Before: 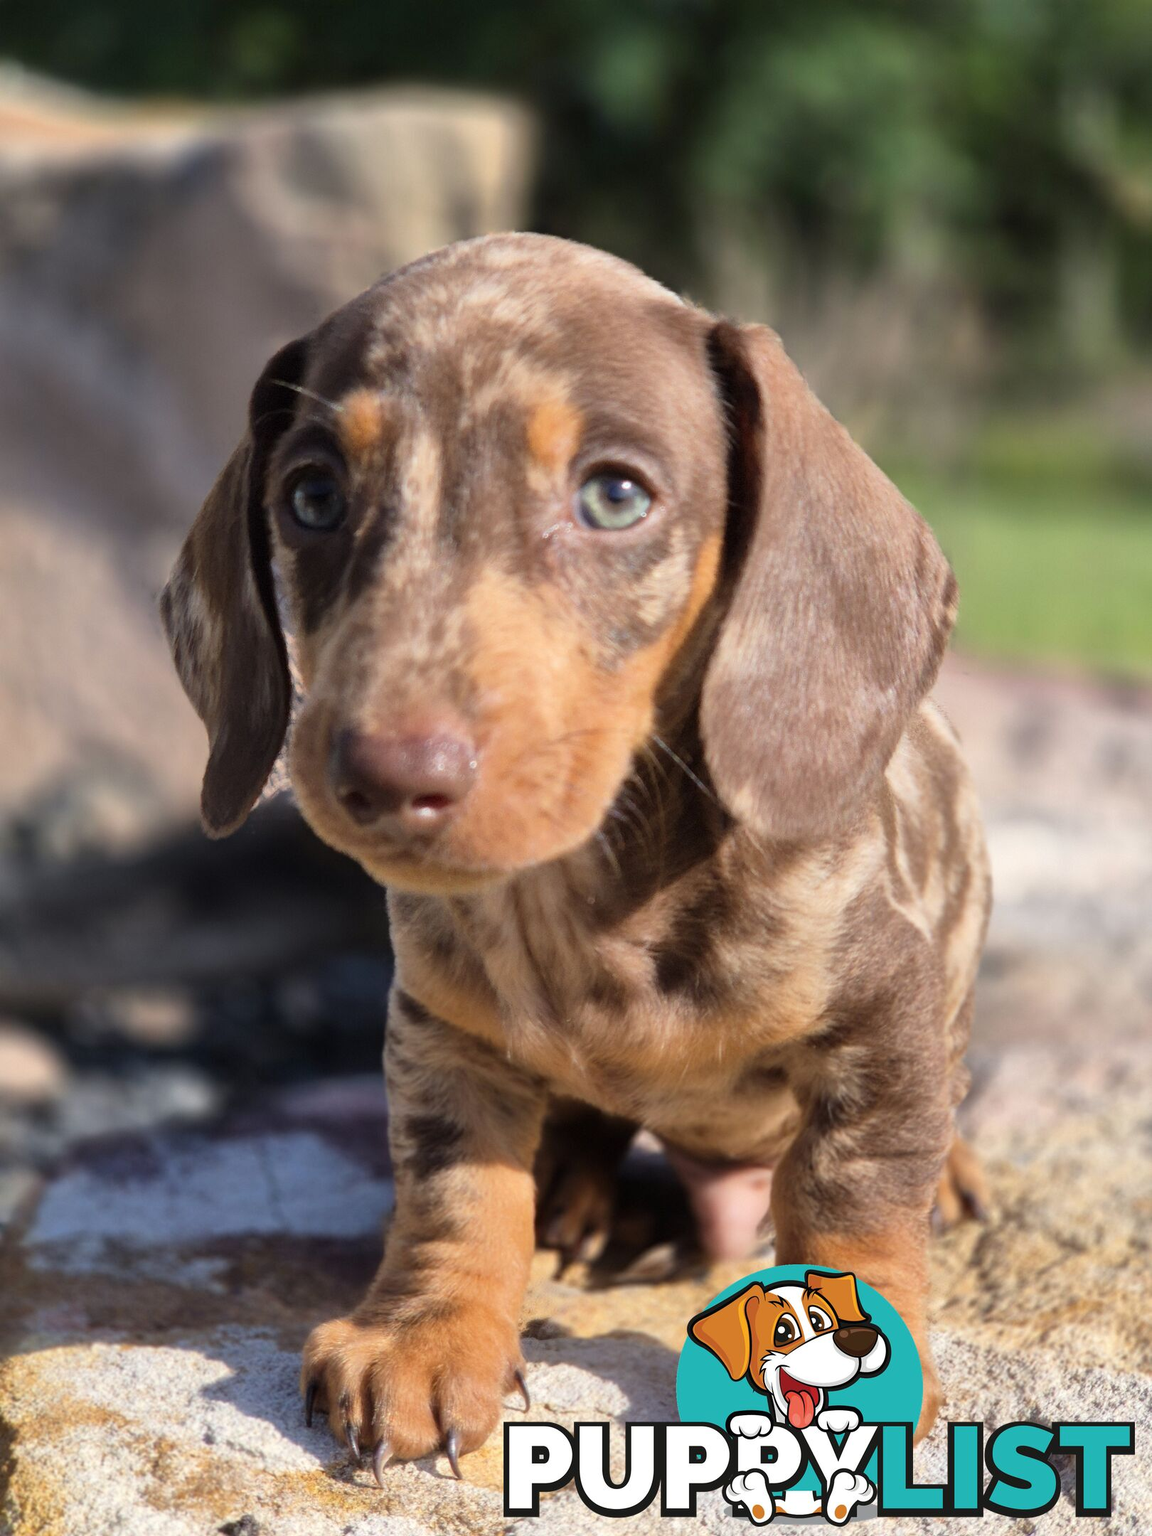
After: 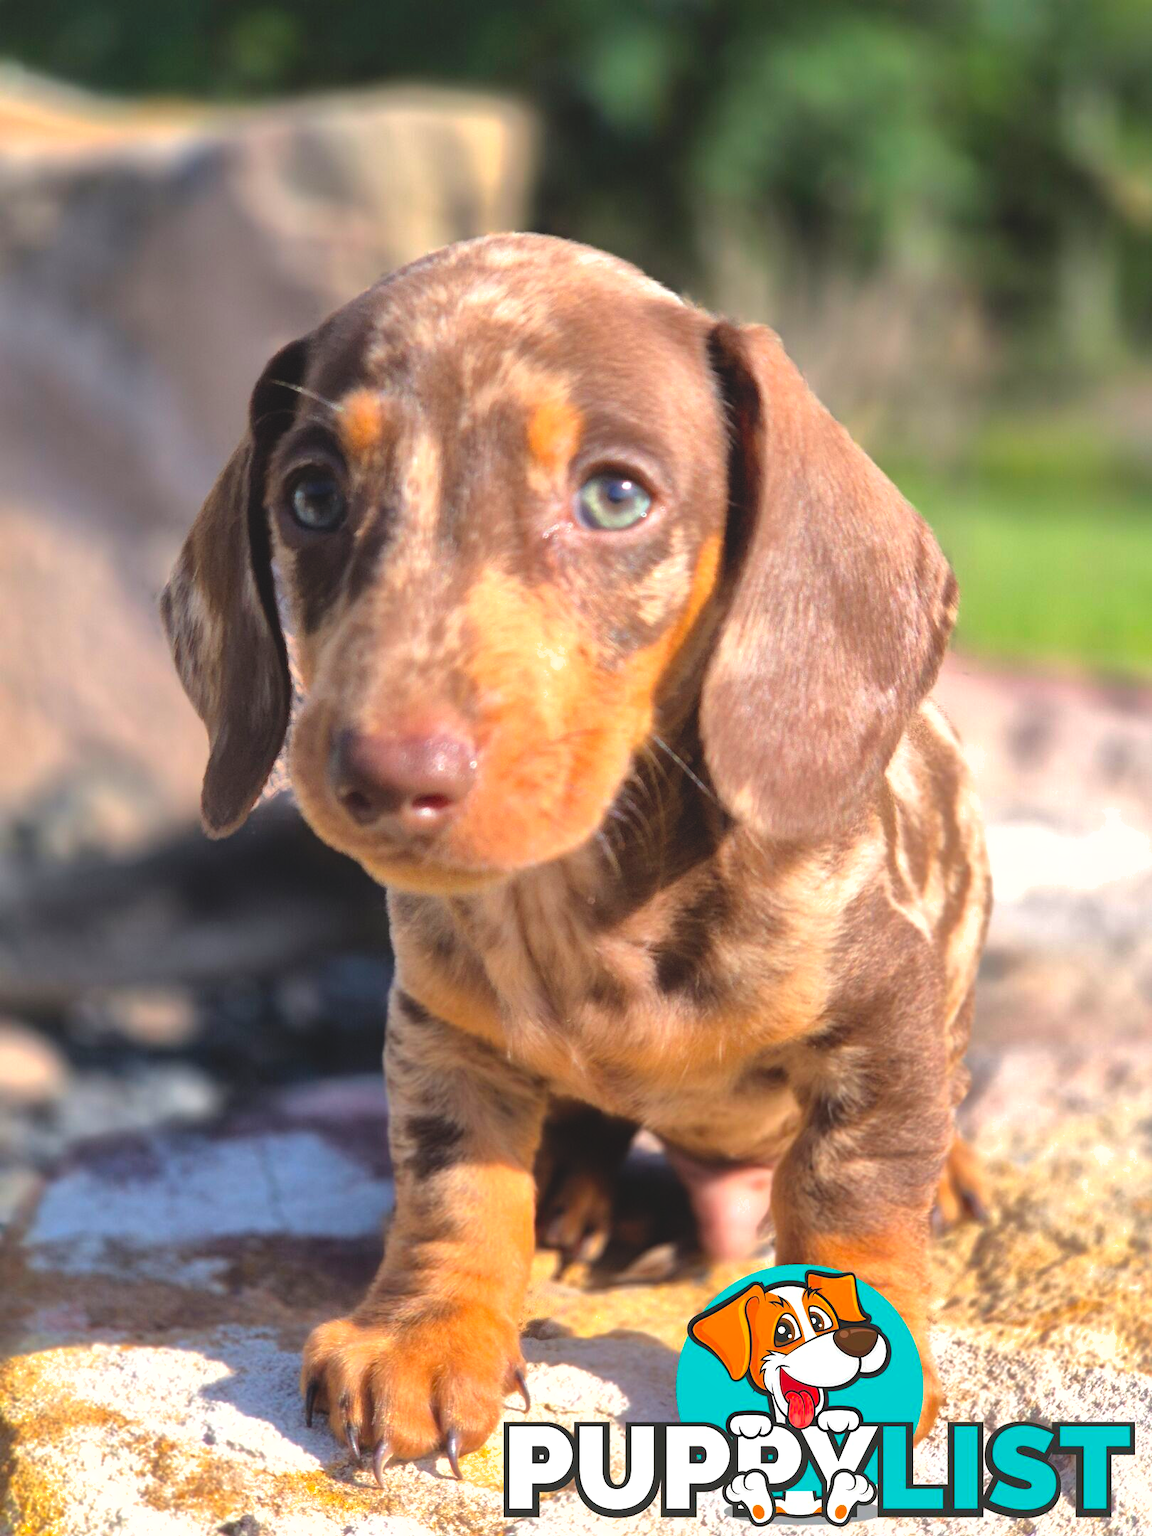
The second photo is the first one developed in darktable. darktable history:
shadows and highlights: on, module defaults
contrast brightness saturation: contrast -0.104, brightness 0.049, saturation 0.078
tone equalizer: -8 EV -0.762 EV, -7 EV -0.723 EV, -6 EV -0.564 EV, -5 EV -0.374 EV, -3 EV 0.386 EV, -2 EV 0.6 EV, -1 EV 0.687 EV, +0 EV 0.762 EV
